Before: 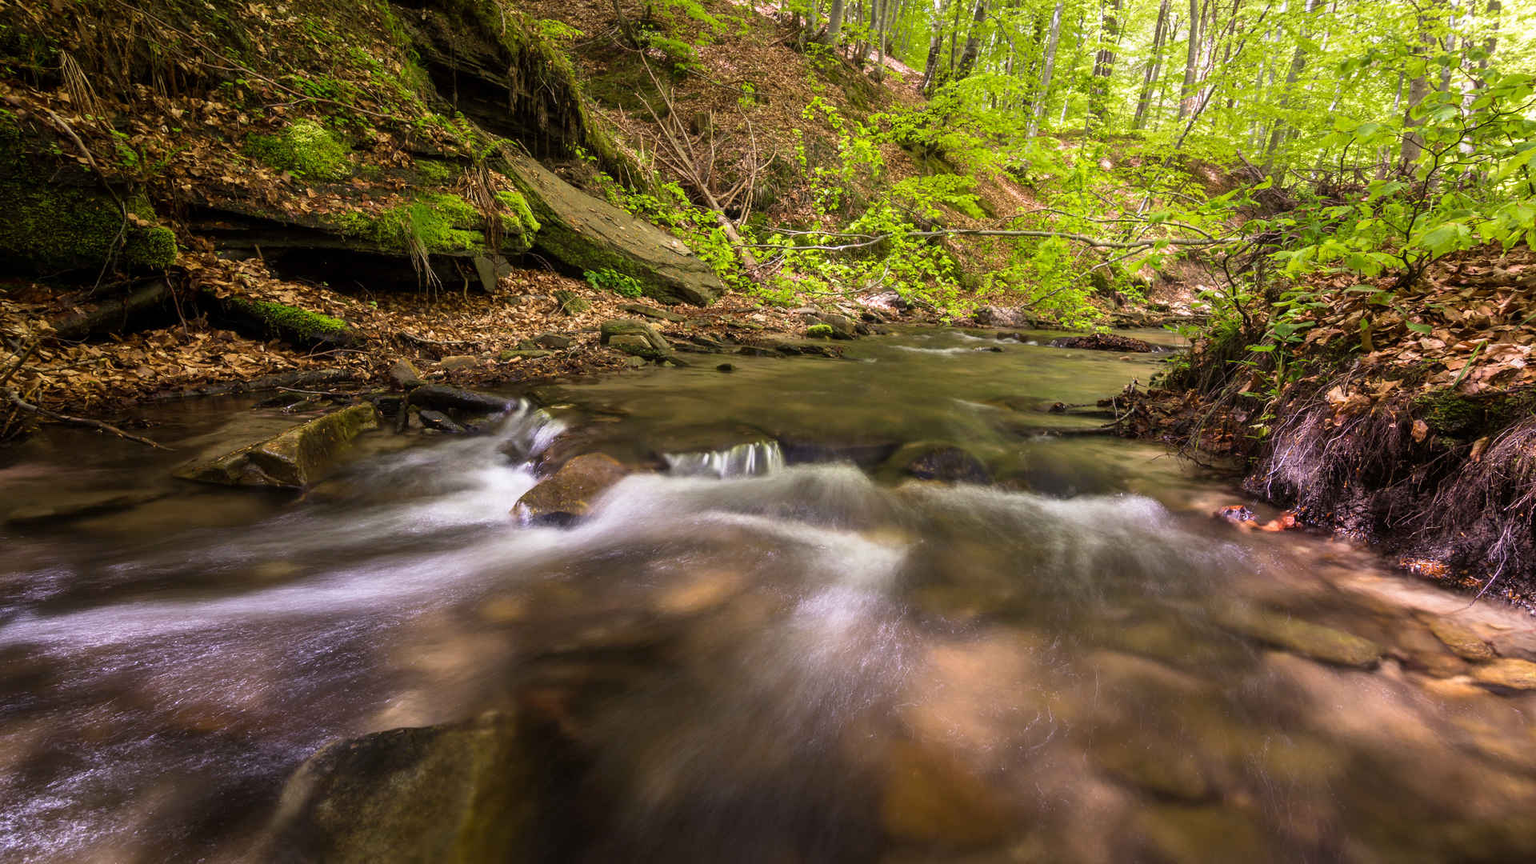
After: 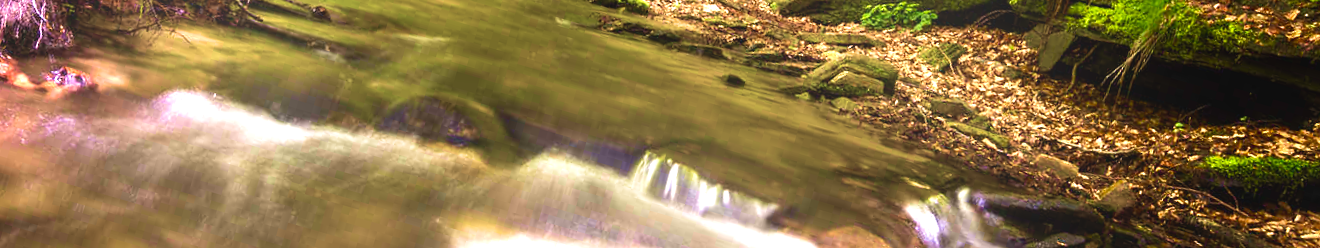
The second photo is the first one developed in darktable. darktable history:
crop and rotate: angle 16.12°, top 30.835%, bottom 35.653%
shadows and highlights: shadows -70, highlights 35, soften with gaussian
exposure: exposure 0.64 EV, compensate highlight preservation false
velvia: strength 75%
bloom: on, module defaults
tone equalizer: -8 EV -0.417 EV, -7 EV -0.389 EV, -6 EV -0.333 EV, -5 EV -0.222 EV, -3 EV 0.222 EV, -2 EV 0.333 EV, -1 EV 0.389 EV, +0 EV 0.417 EV, edges refinement/feathering 500, mask exposure compensation -1.57 EV, preserve details no
